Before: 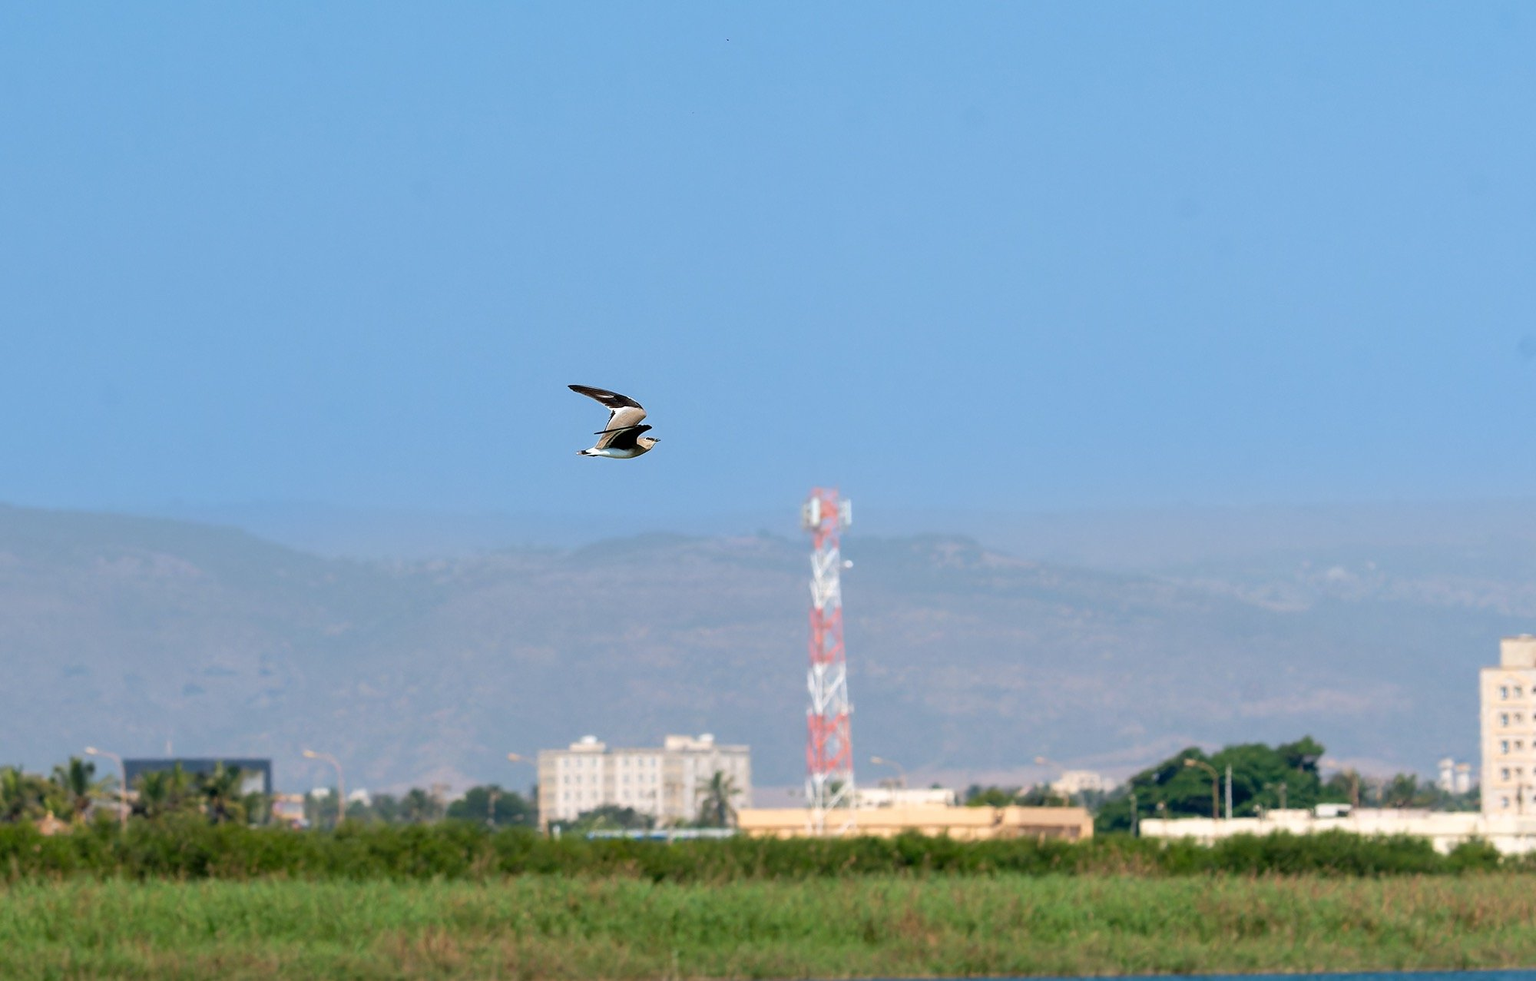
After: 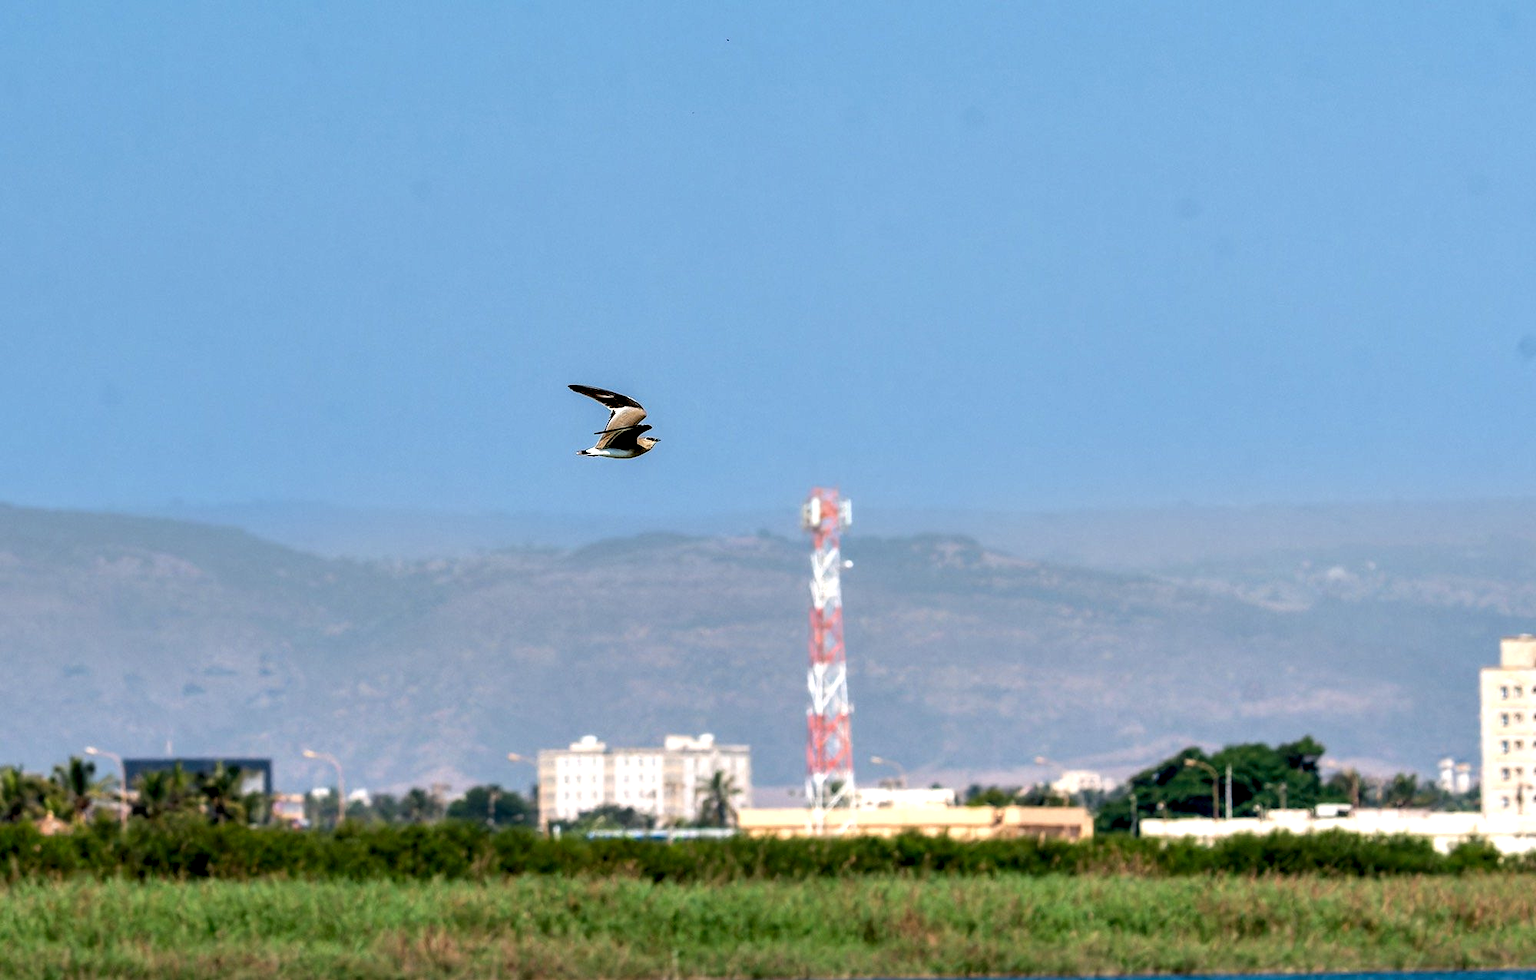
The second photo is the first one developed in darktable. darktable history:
contrast equalizer: octaves 7, y [[0.6 ×6], [0.55 ×6], [0 ×6], [0 ×6], [0 ×6]]
local contrast: on, module defaults
